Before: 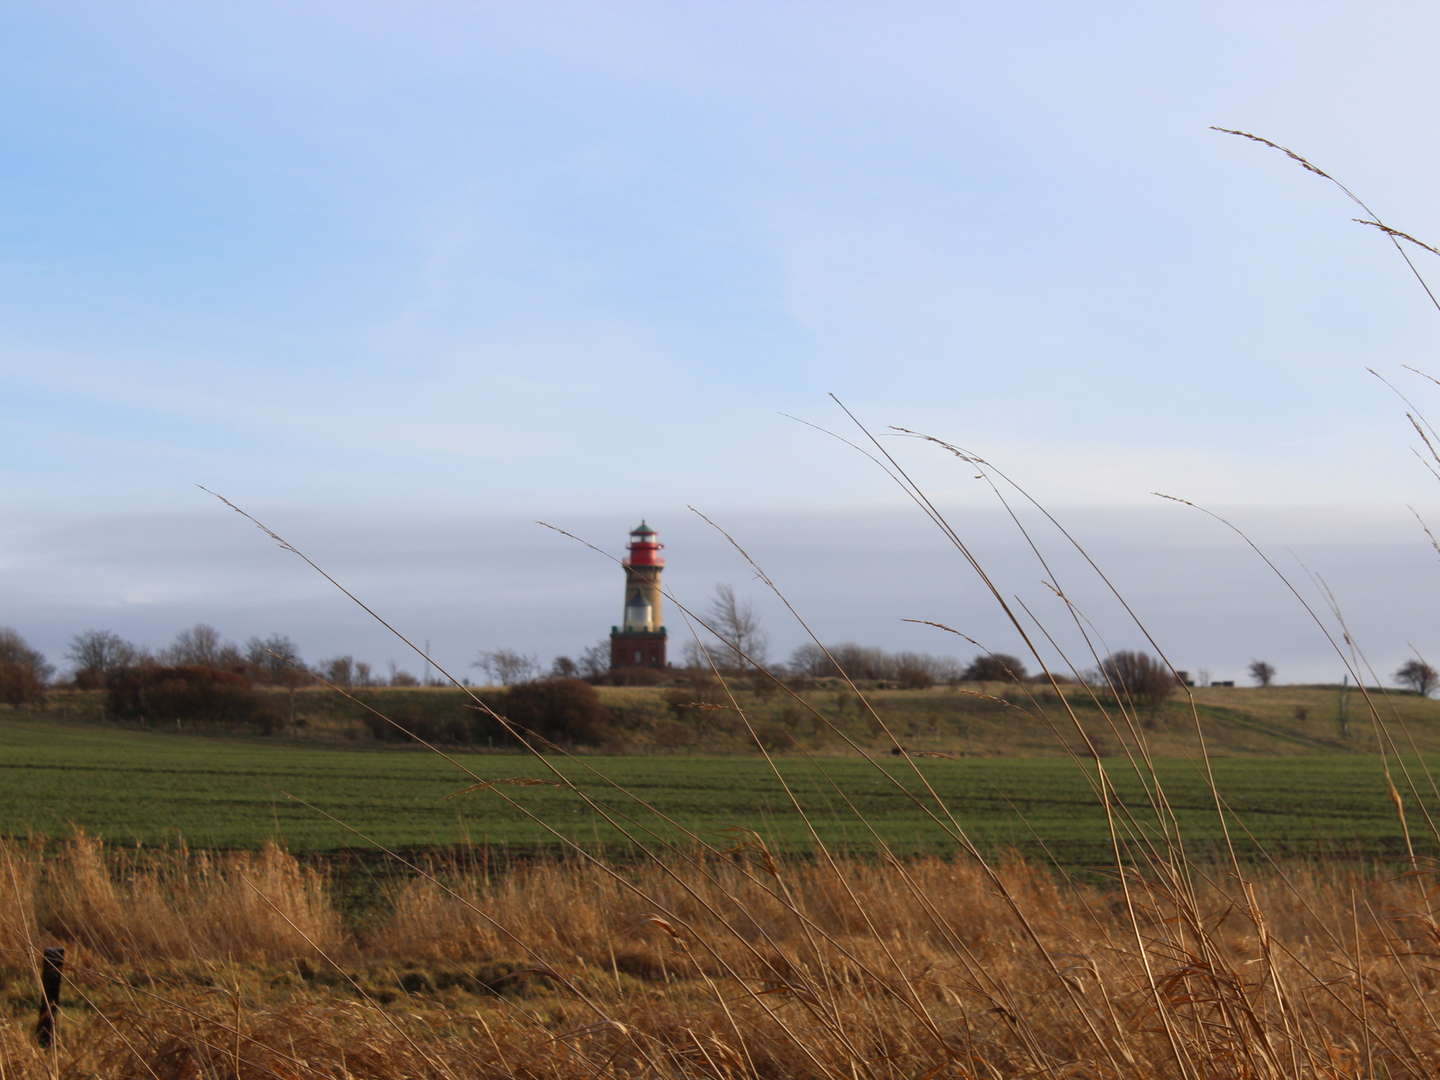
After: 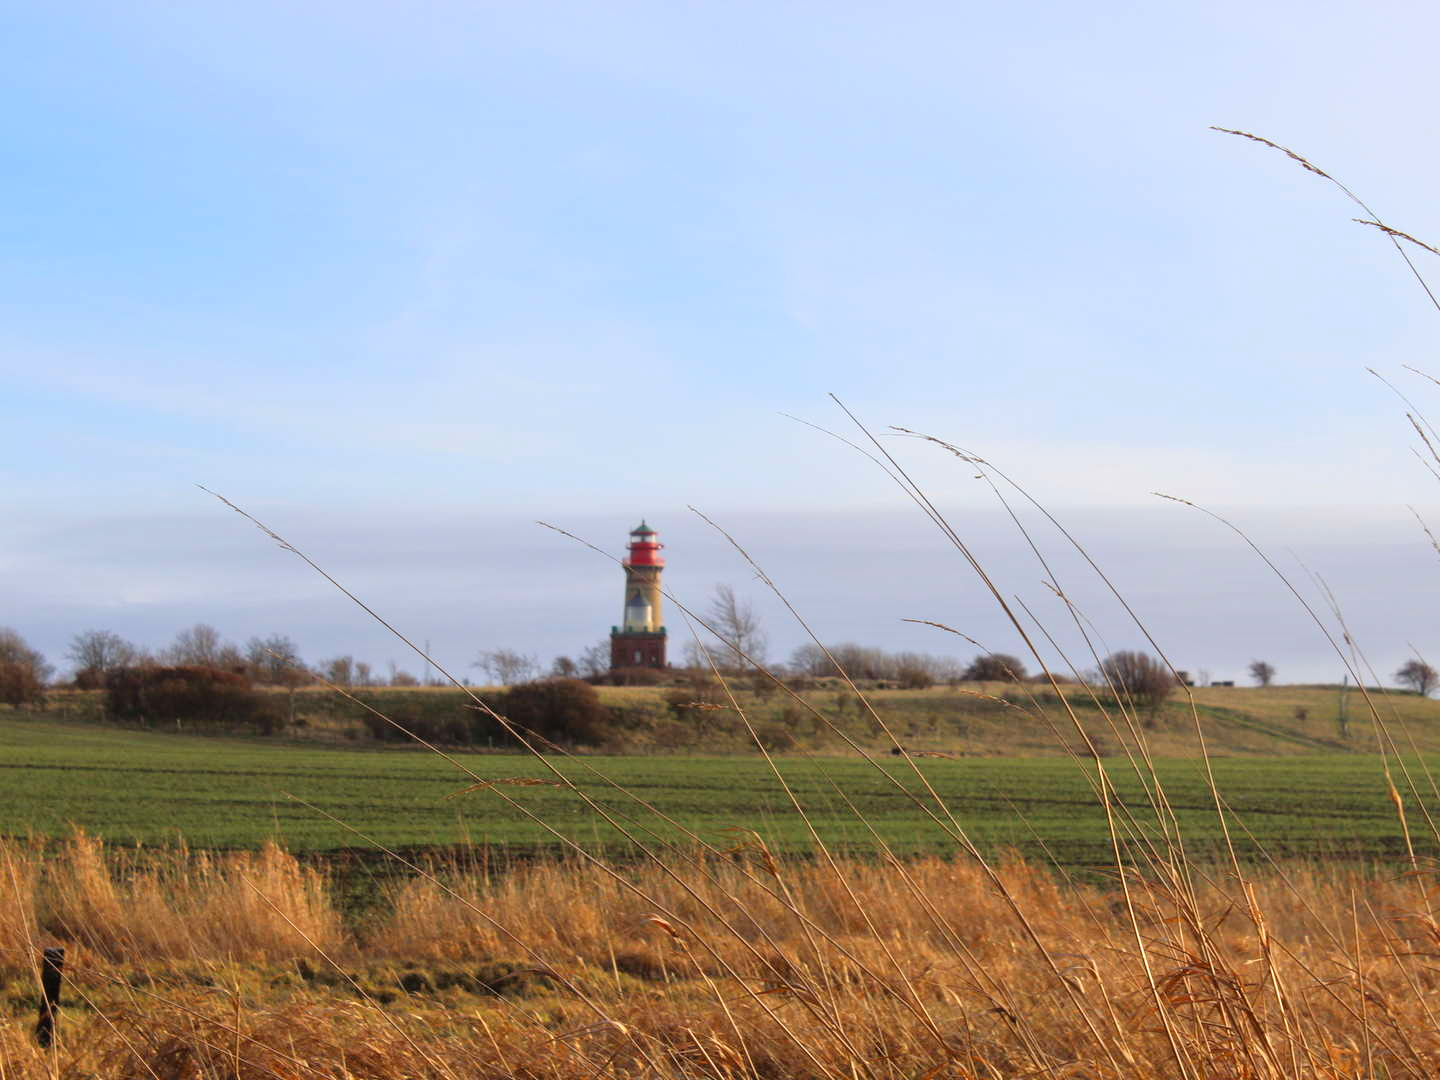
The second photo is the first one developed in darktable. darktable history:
tone equalizer: -8 EV 0.006 EV, -7 EV -0.024 EV, -6 EV 0.025 EV, -5 EV 0.038 EV, -4 EV 0.31 EV, -3 EV 0.643 EV, -2 EV 0.578 EV, -1 EV 0.208 EV, +0 EV 0.015 EV
contrast brightness saturation: contrast 0.074, brightness 0.072, saturation 0.177
